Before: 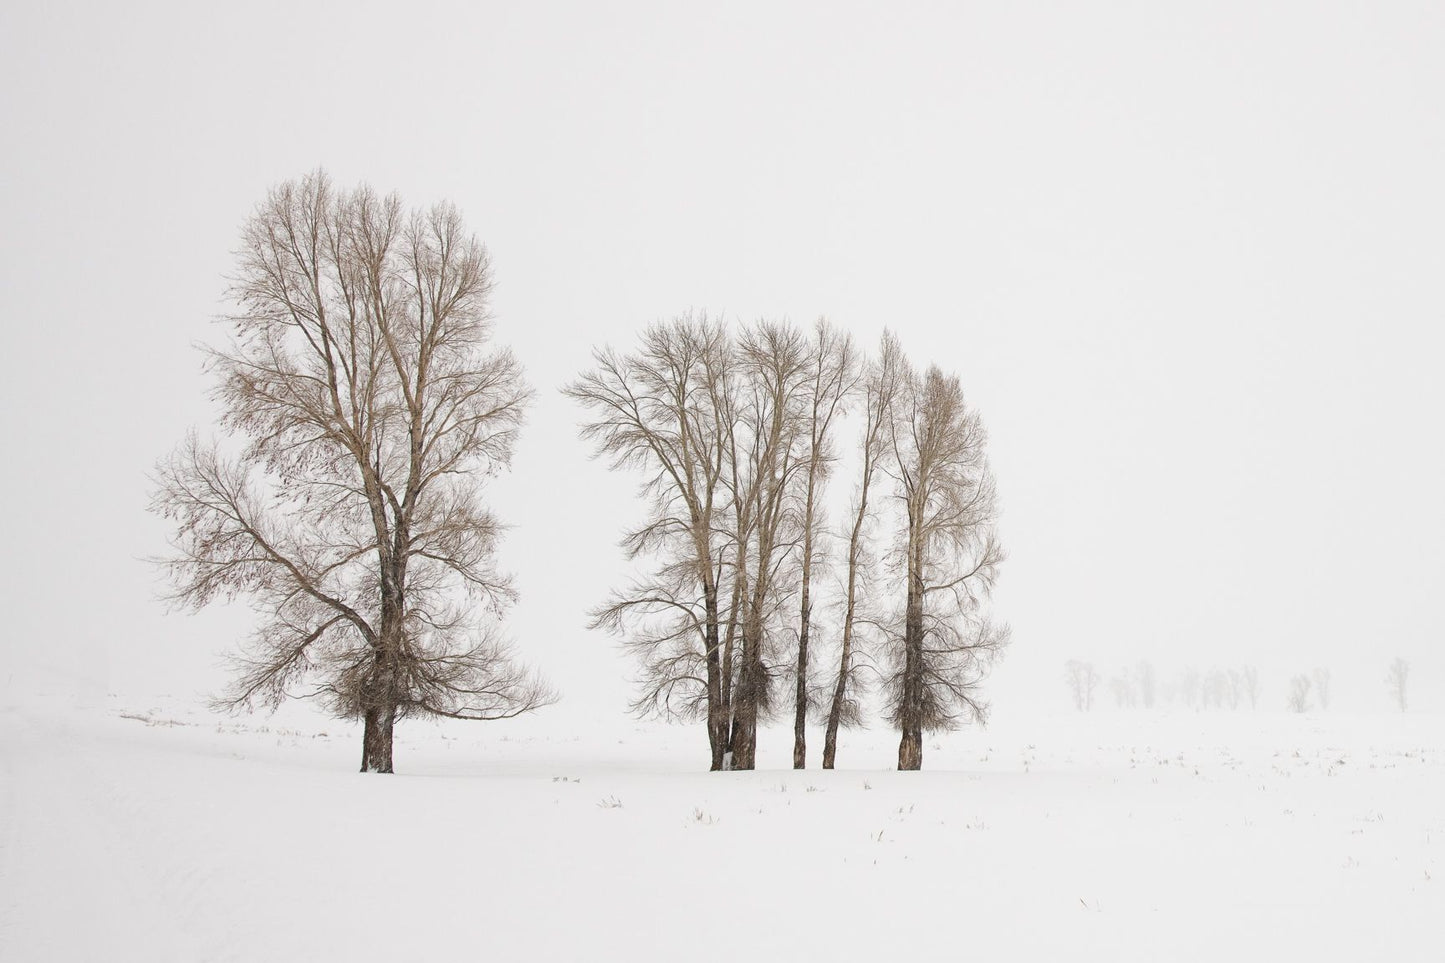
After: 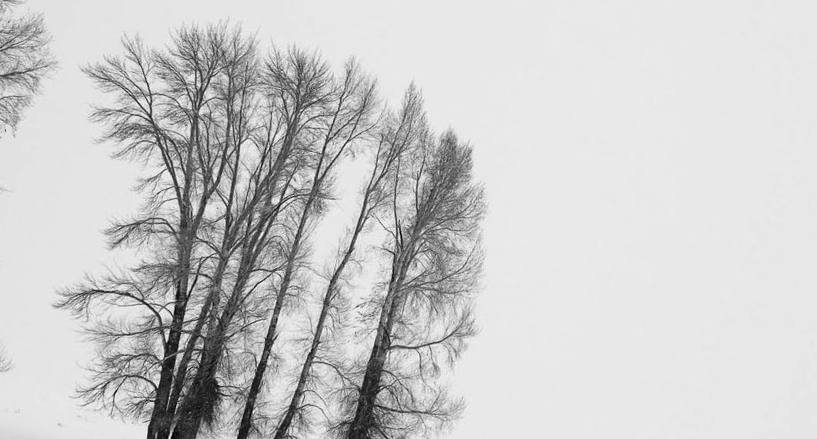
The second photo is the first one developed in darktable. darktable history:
contrast brightness saturation: contrast 0.1, brightness -0.26, saturation 0.14
rotate and perspective: rotation 13.27°, automatic cropping off
monochrome: on, module defaults
crop: left 36.607%, top 34.735%, right 13.146%, bottom 30.611%
